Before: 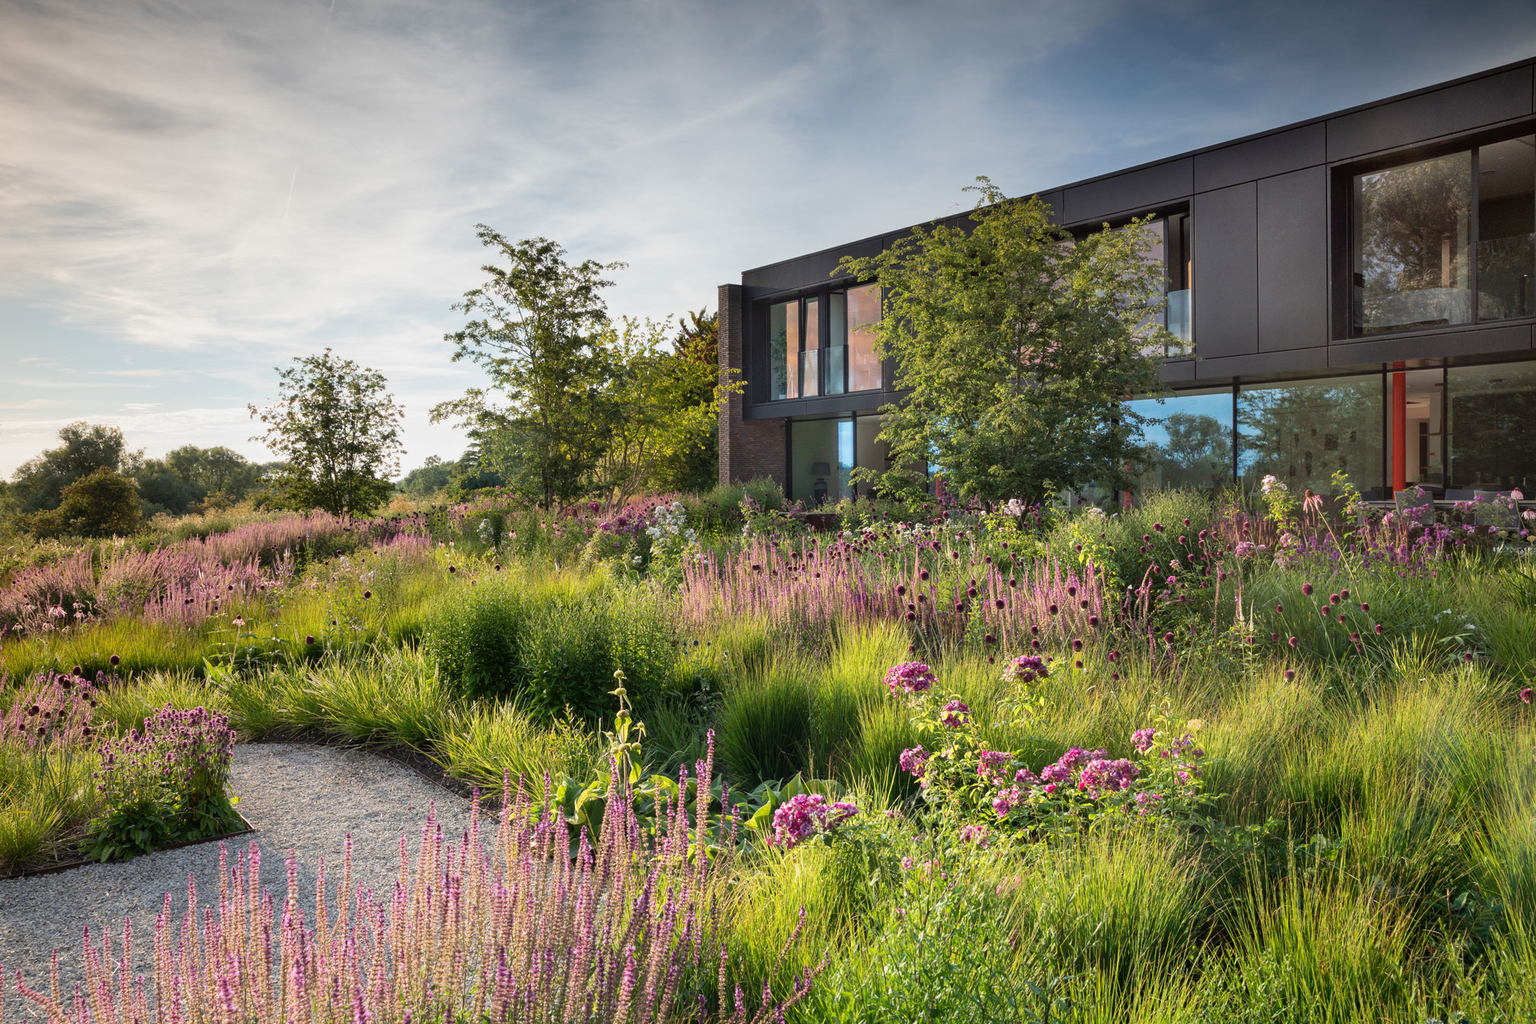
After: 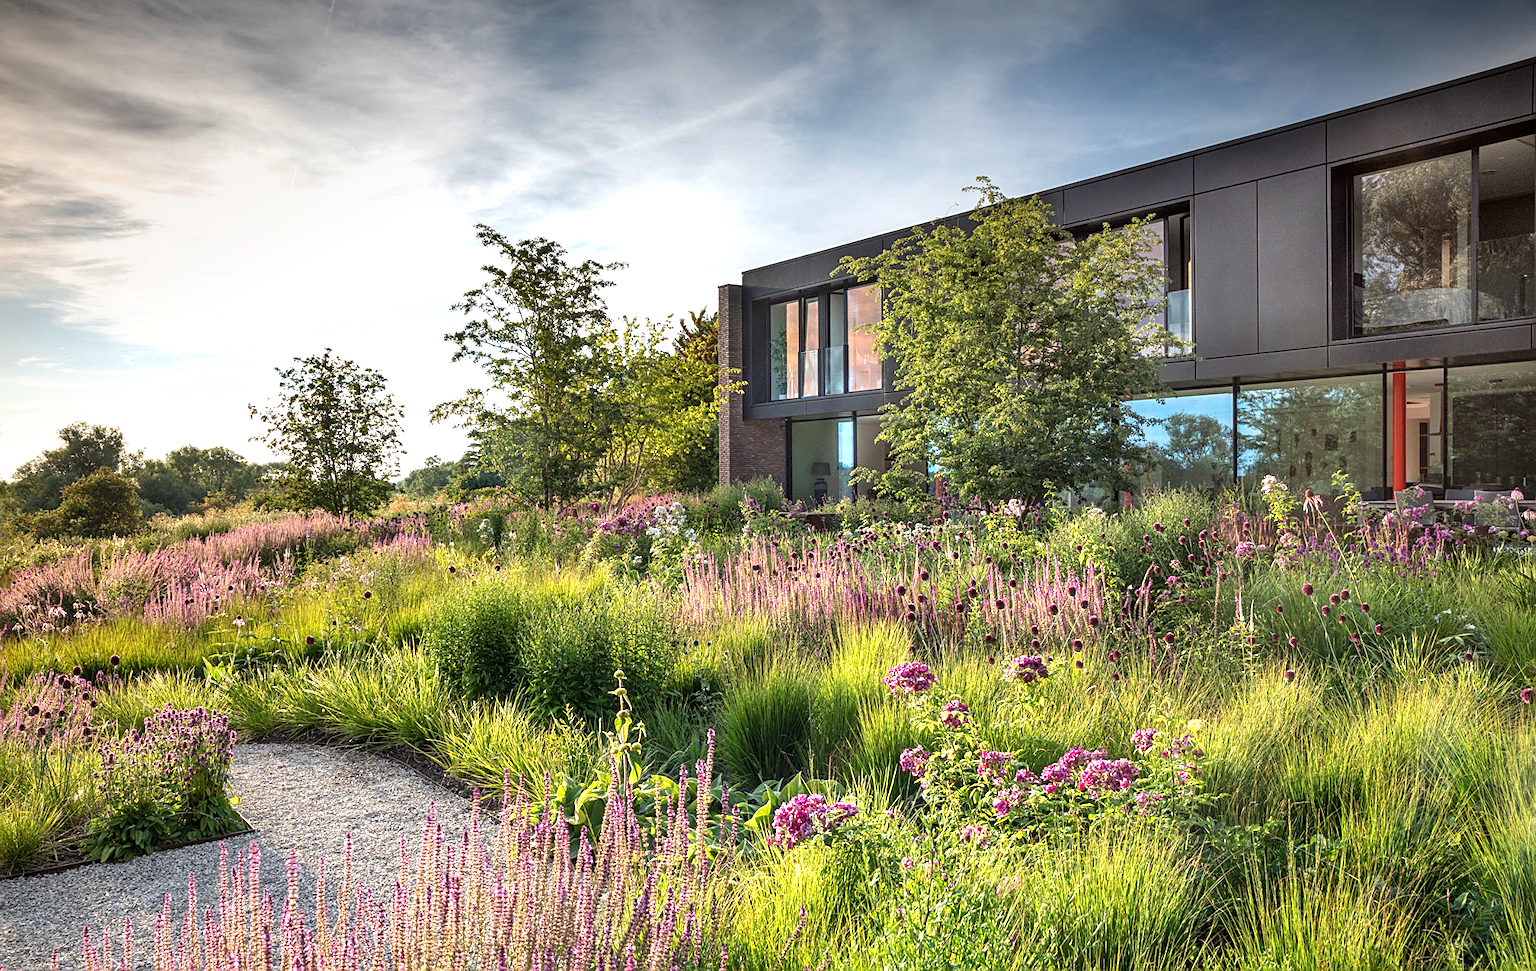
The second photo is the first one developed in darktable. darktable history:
local contrast: on, module defaults
sharpen: on, module defaults
crop and rotate: top 0%, bottom 5.097%
vignetting: fall-off start 97.52%, fall-off radius 100%, brightness -0.574, saturation 0, center (-0.027, 0.404), width/height ratio 1.368, unbound false
shadows and highlights: soften with gaussian
exposure: exposure 0.6 EV, compensate highlight preservation false
